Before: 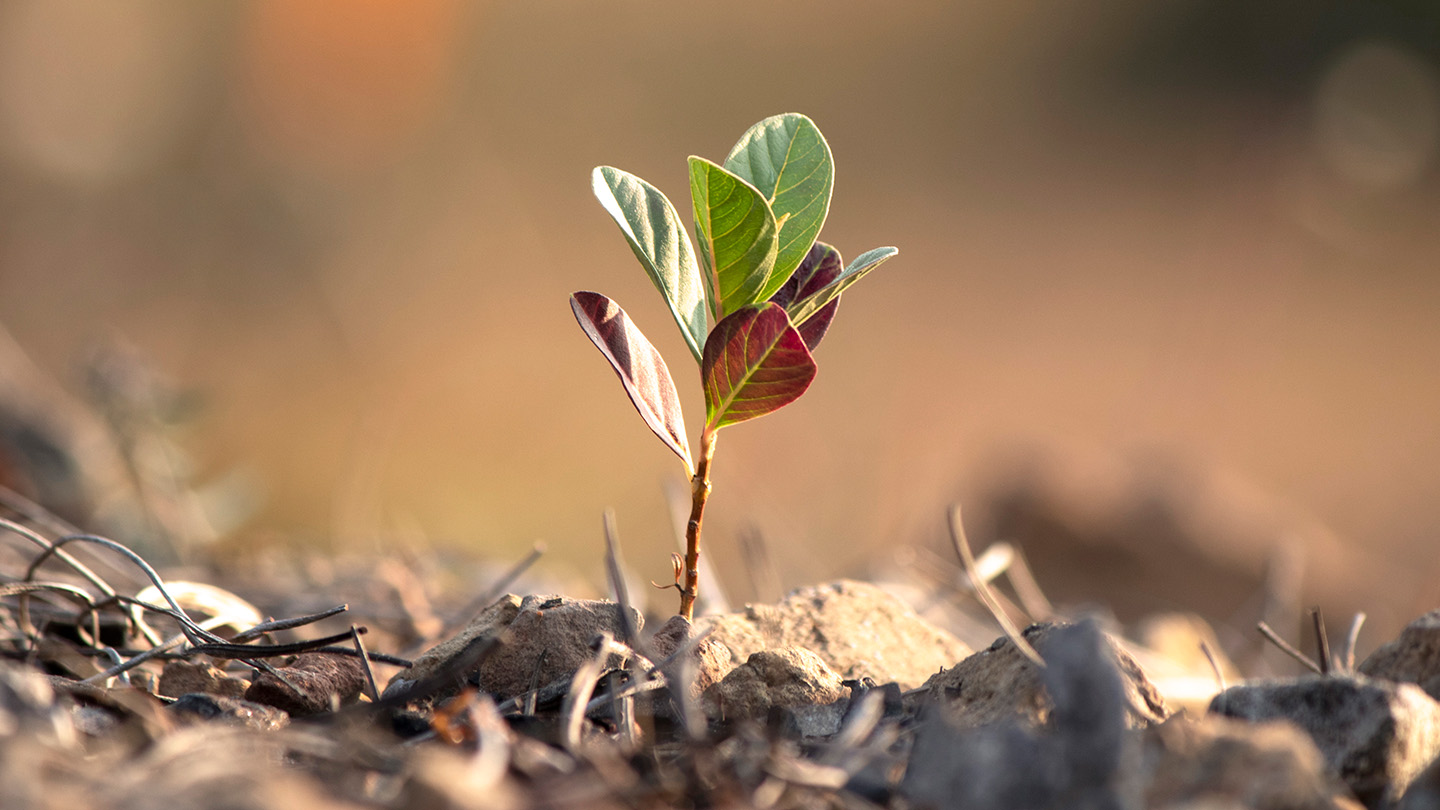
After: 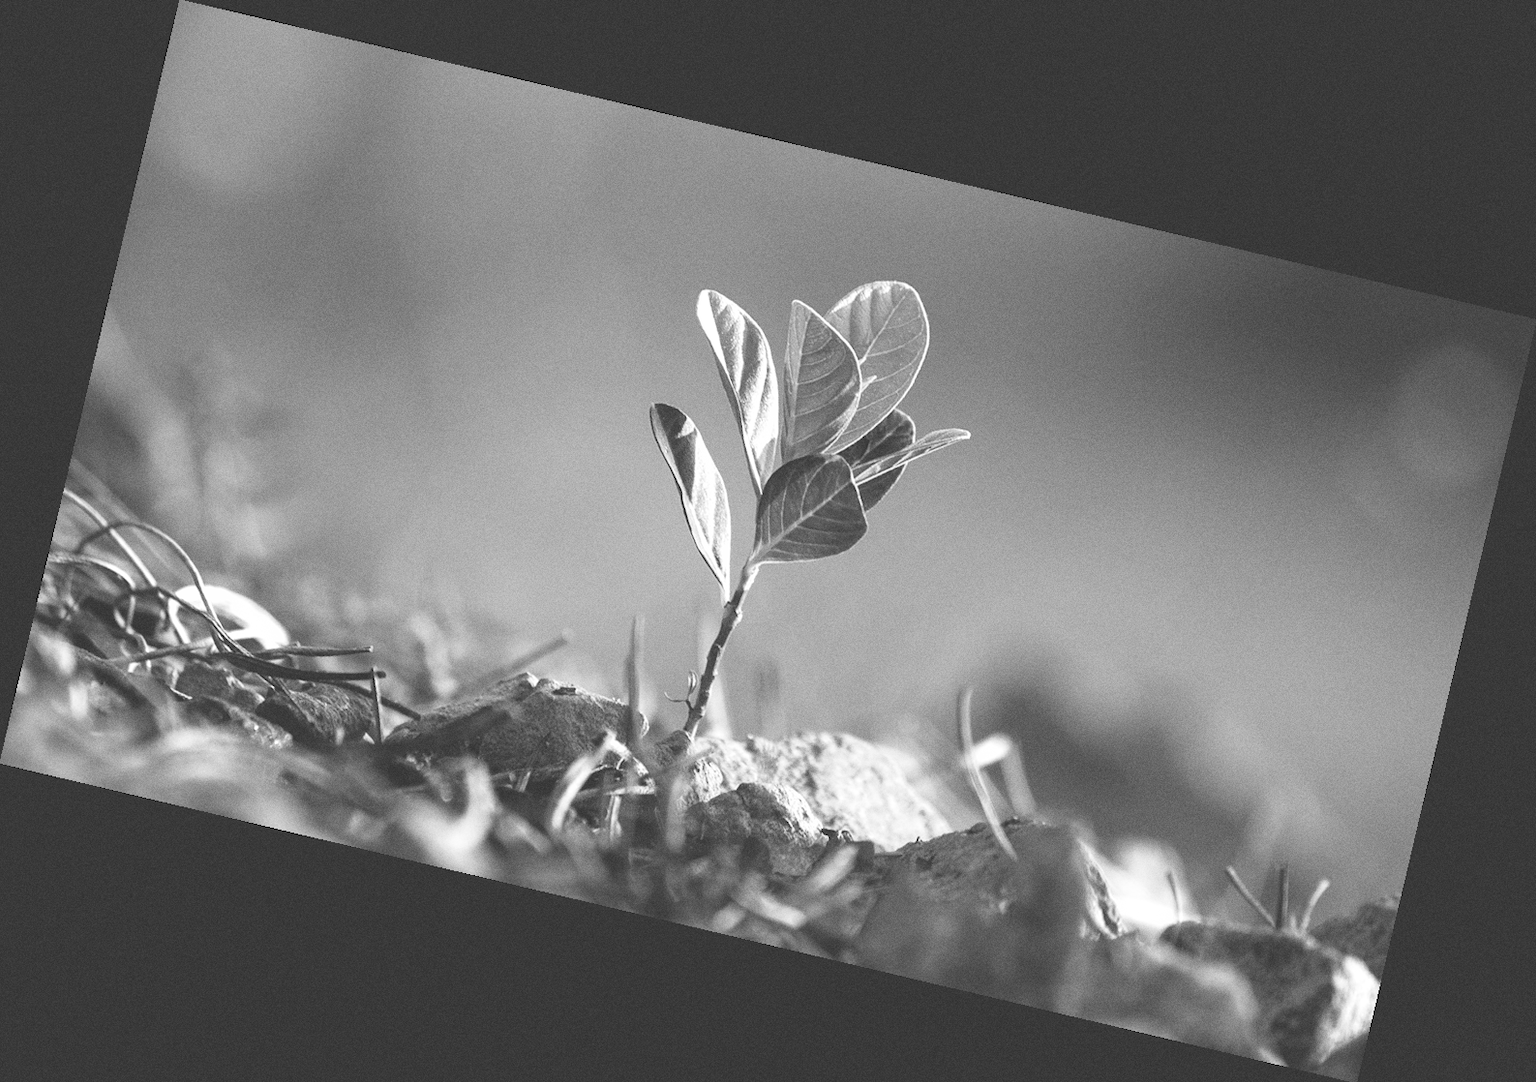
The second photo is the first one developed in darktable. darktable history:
contrast brightness saturation: saturation -0.1
grain: coarseness 0.09 ISO
rotate and perspective: rotation 13.27°, automatic cropping off
white balance: red 0.98, blue 1.61
monochrome: a 2.21, b -1.33, size 2.2
exposure: black level correction -0.041, exposure 0.064 EV, compensate highlight preservation false
velvia: on, module defaults
